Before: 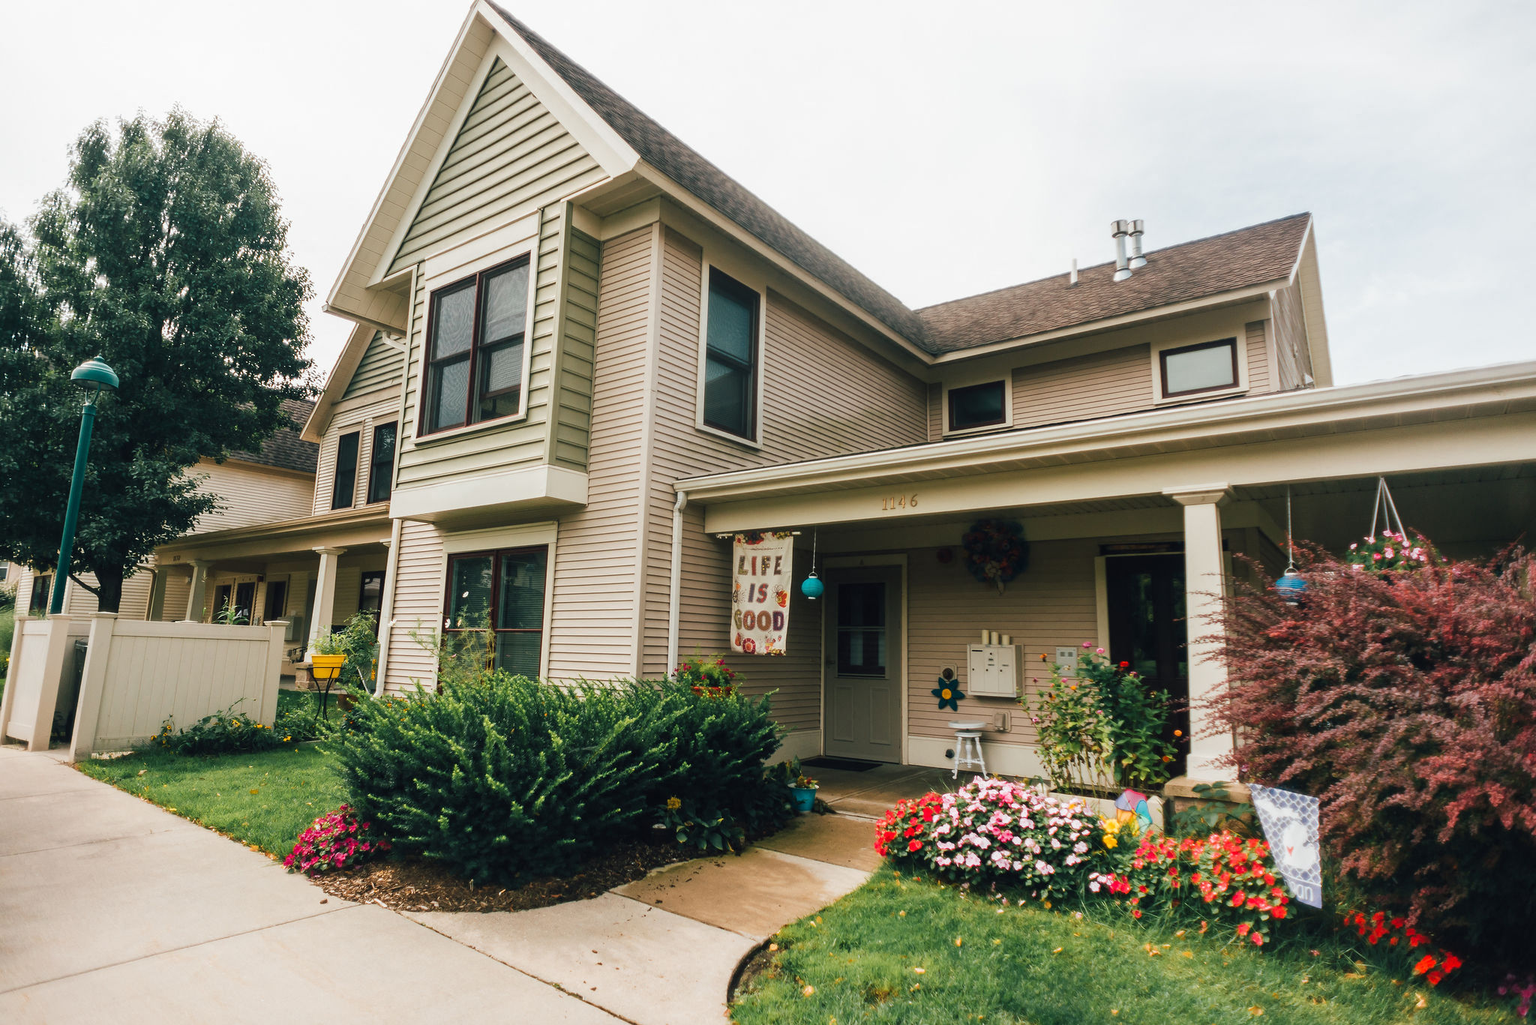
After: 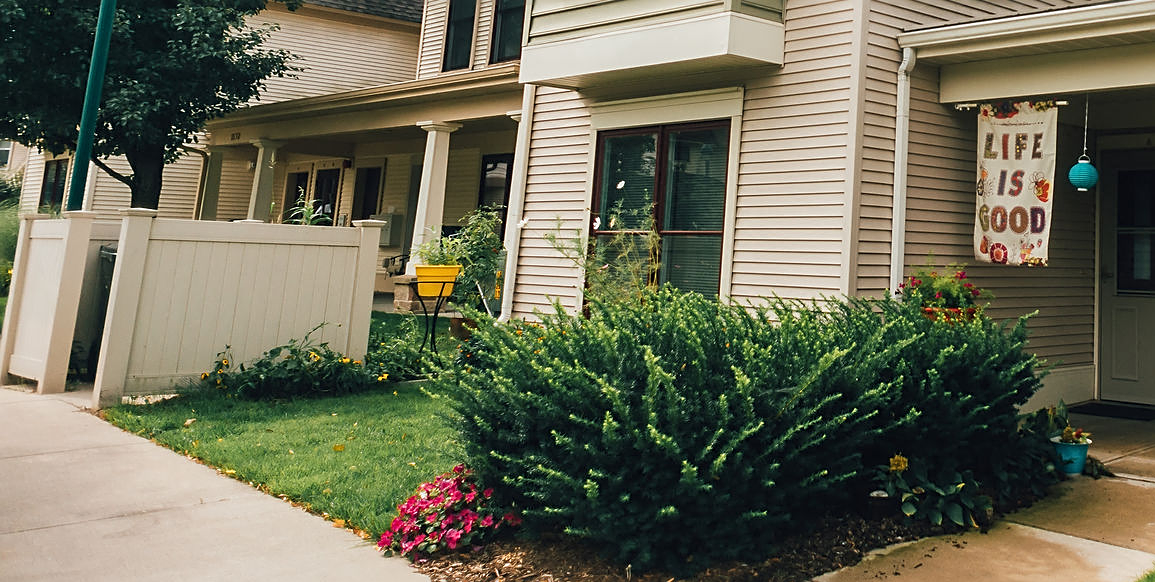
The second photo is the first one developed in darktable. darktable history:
sharpen: on, module defaults
crop: top 44.483%, right 43.593%, bottom 12.892%
